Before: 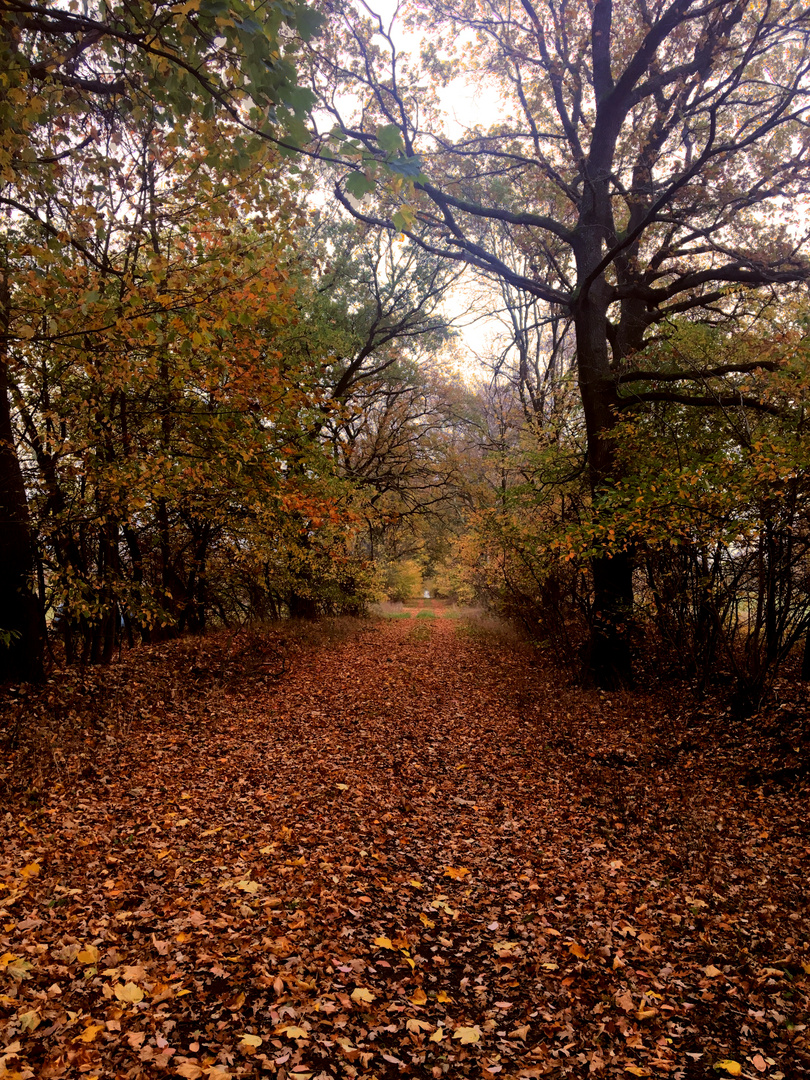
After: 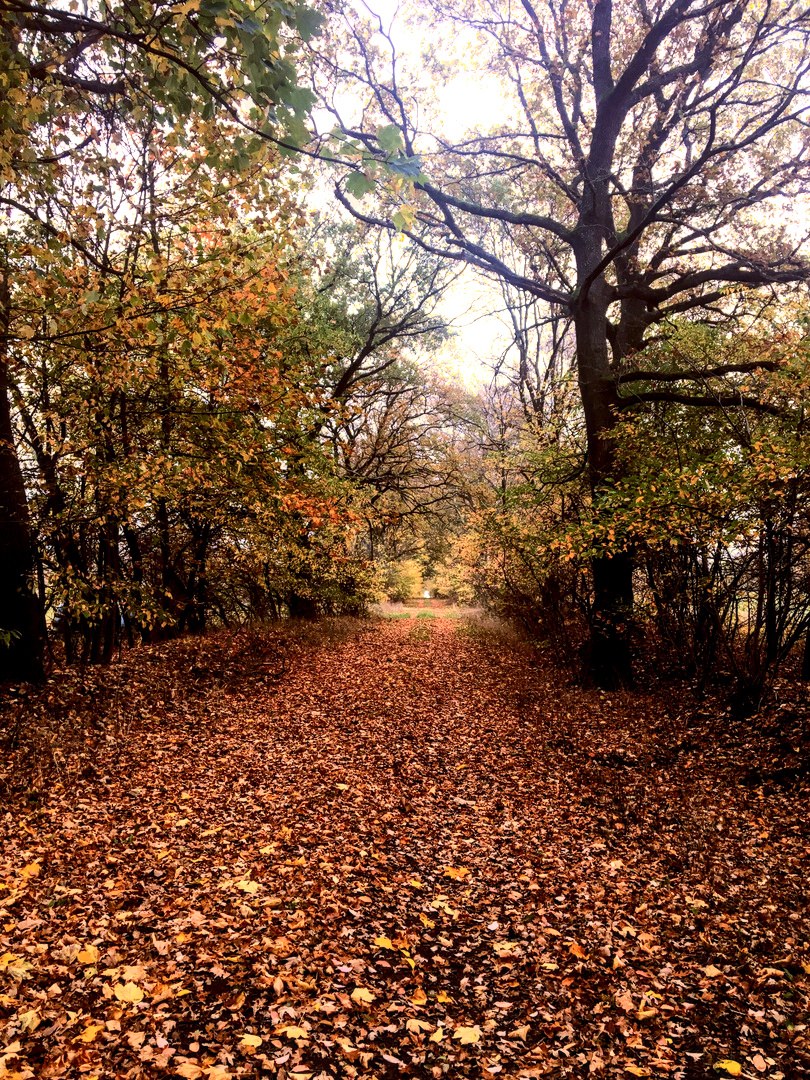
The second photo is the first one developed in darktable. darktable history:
exposure: exposure 0.653 EV, compensate exposure bias true, compensate highlight preservation false
contrast brightness saturation: contrast 0.236, brightness 0.086
local contrast: detail 130%
